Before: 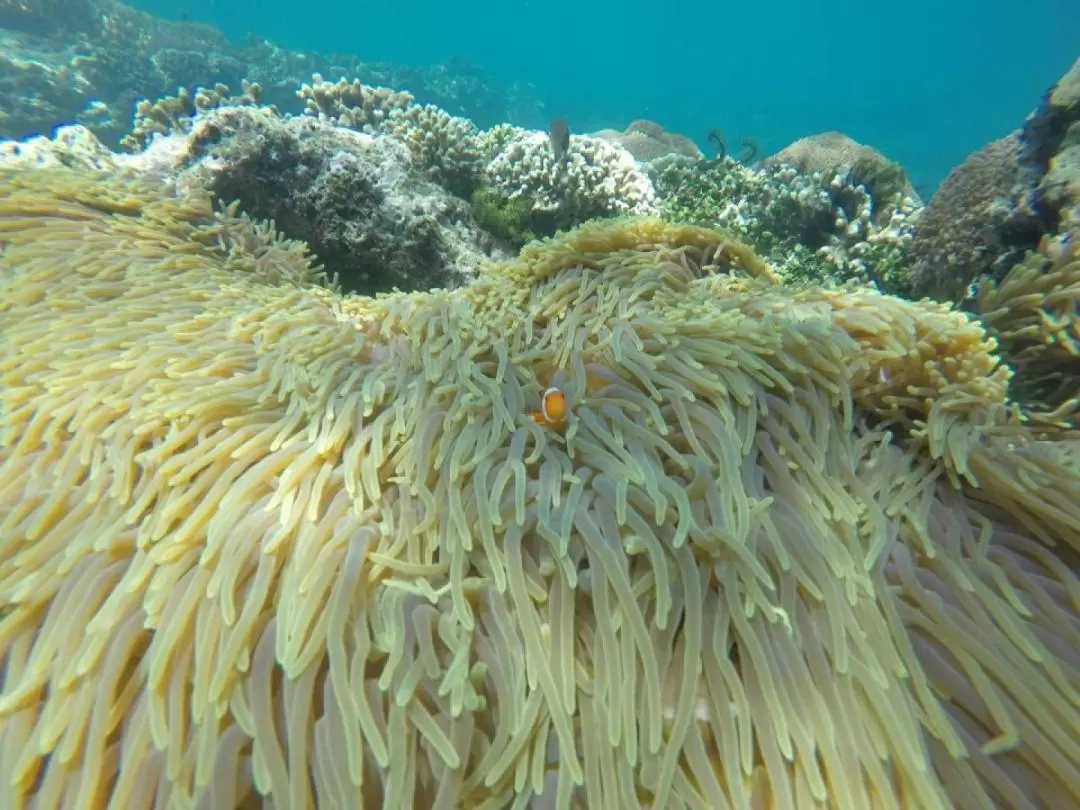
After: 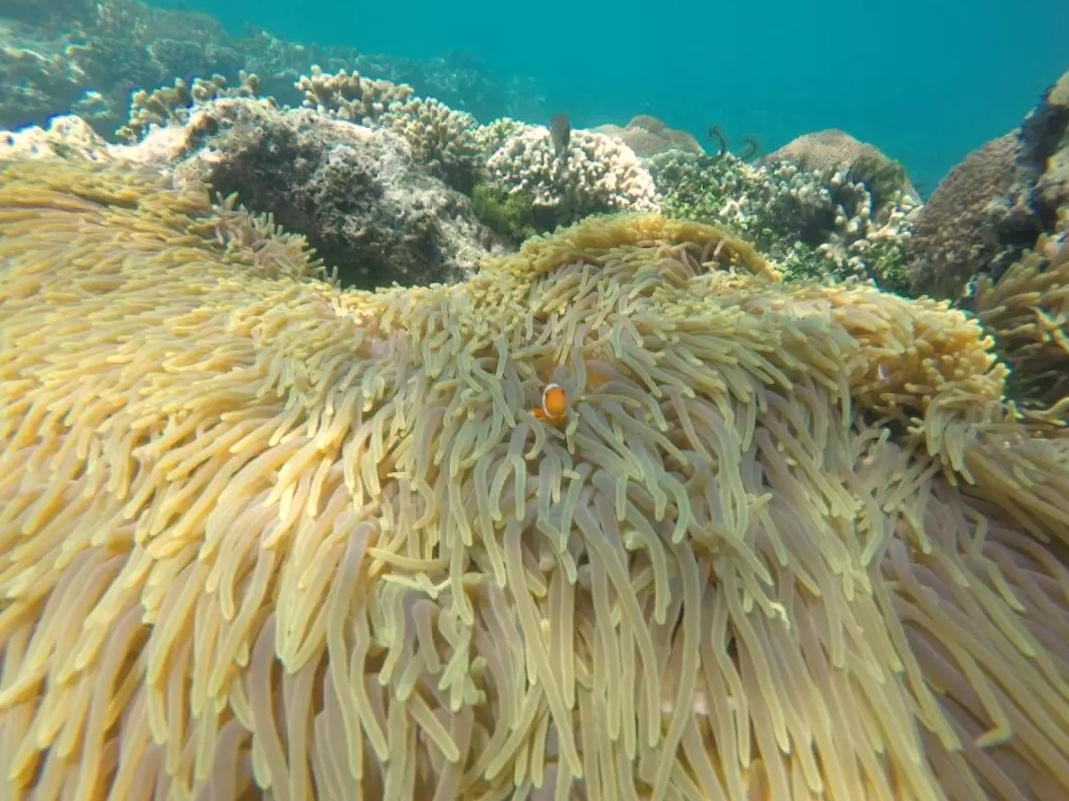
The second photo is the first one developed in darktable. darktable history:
rotate and perspective: rotation 0.174°, lens shift (vertical) 0.013, lens shift (horizontal) 0.019, shear 0.001, automatic cropping original format, crop left 0.007, crop right 0.991, crop top 0.016, crop bottom 0.997
white balance: red 1.127, blue 0.943
